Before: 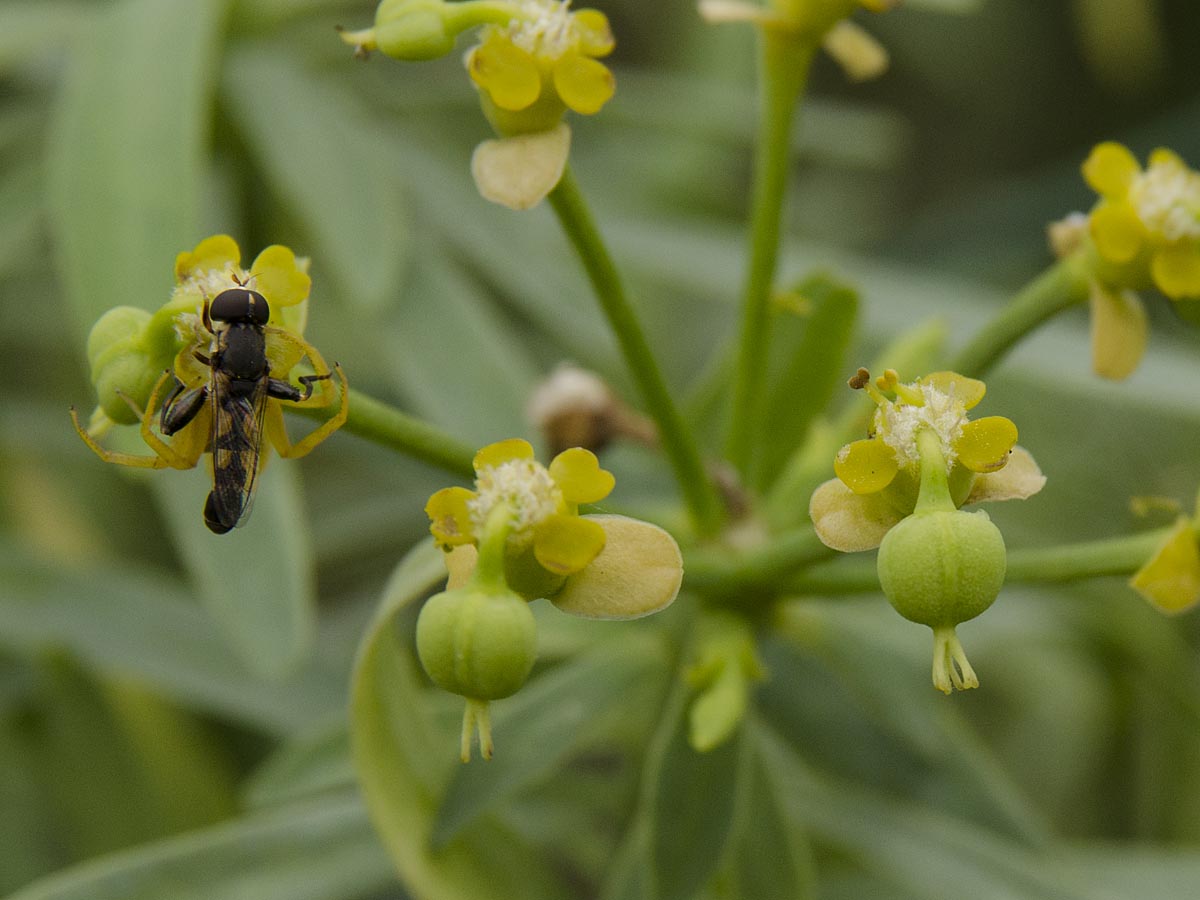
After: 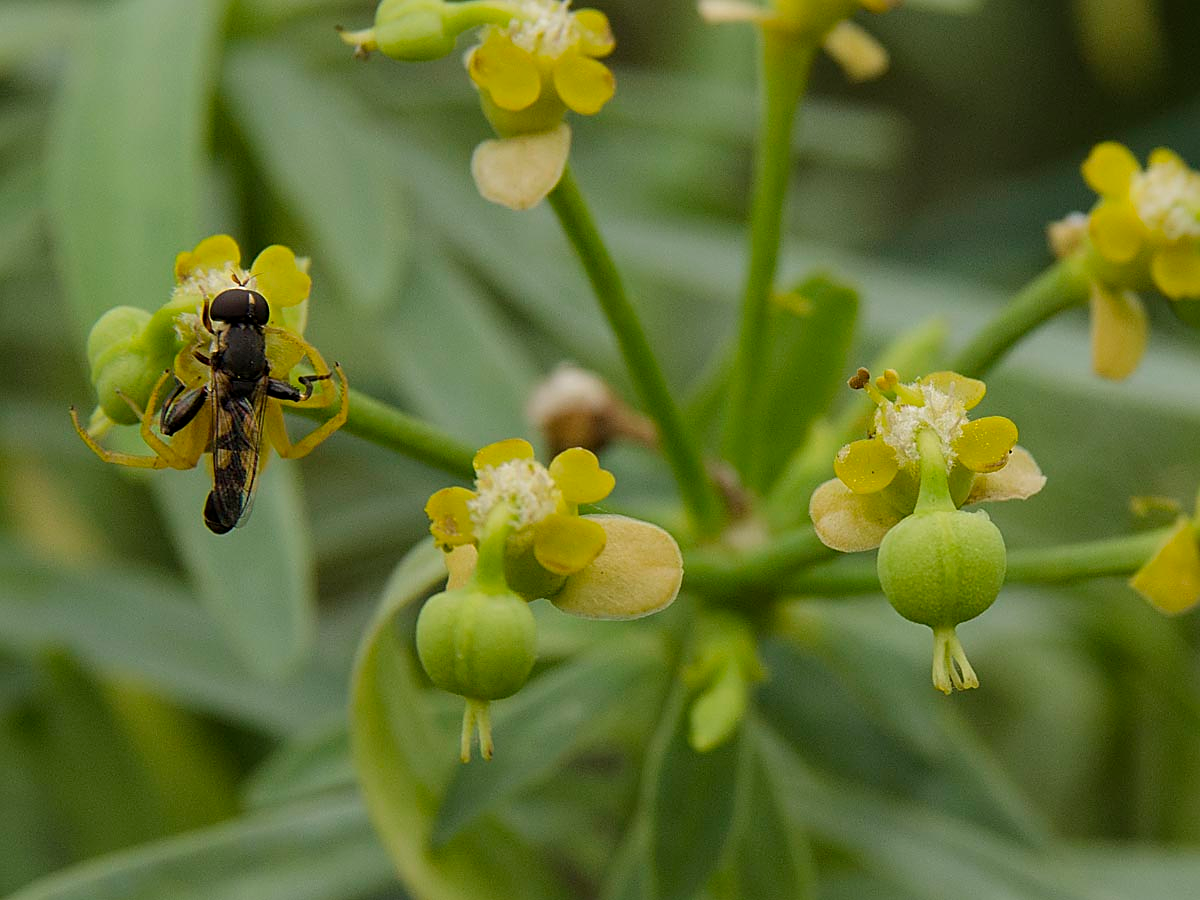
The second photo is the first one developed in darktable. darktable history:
sharpen: on, module defaults
exposure: exposure 0.02 EV, compensate highlight preservation false
